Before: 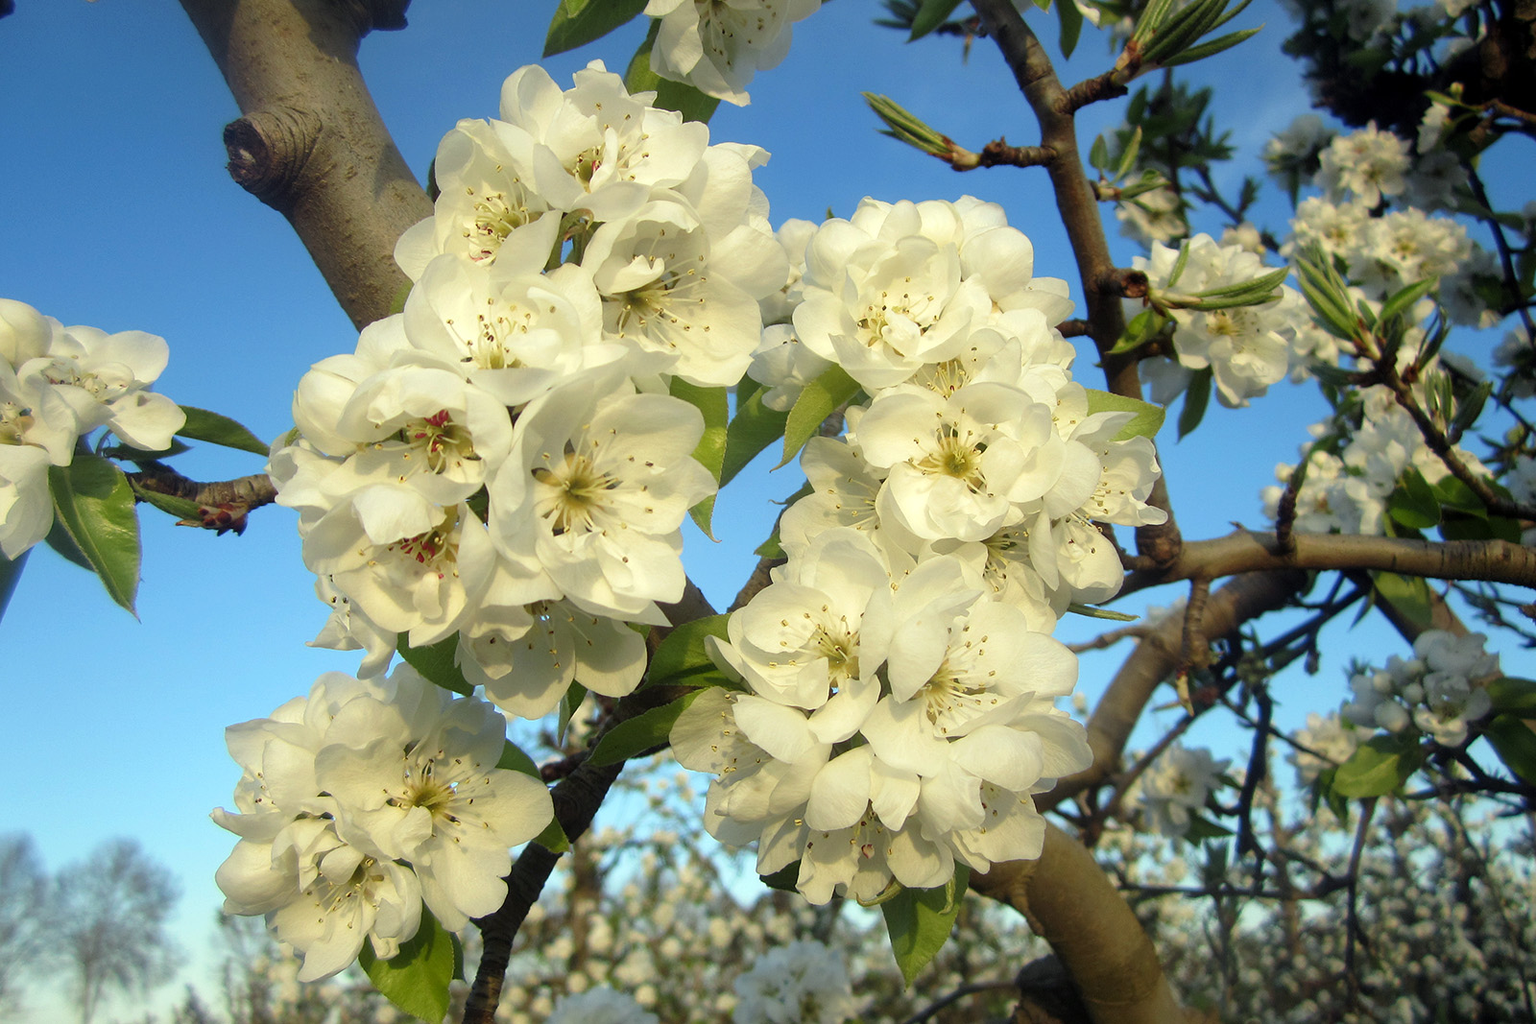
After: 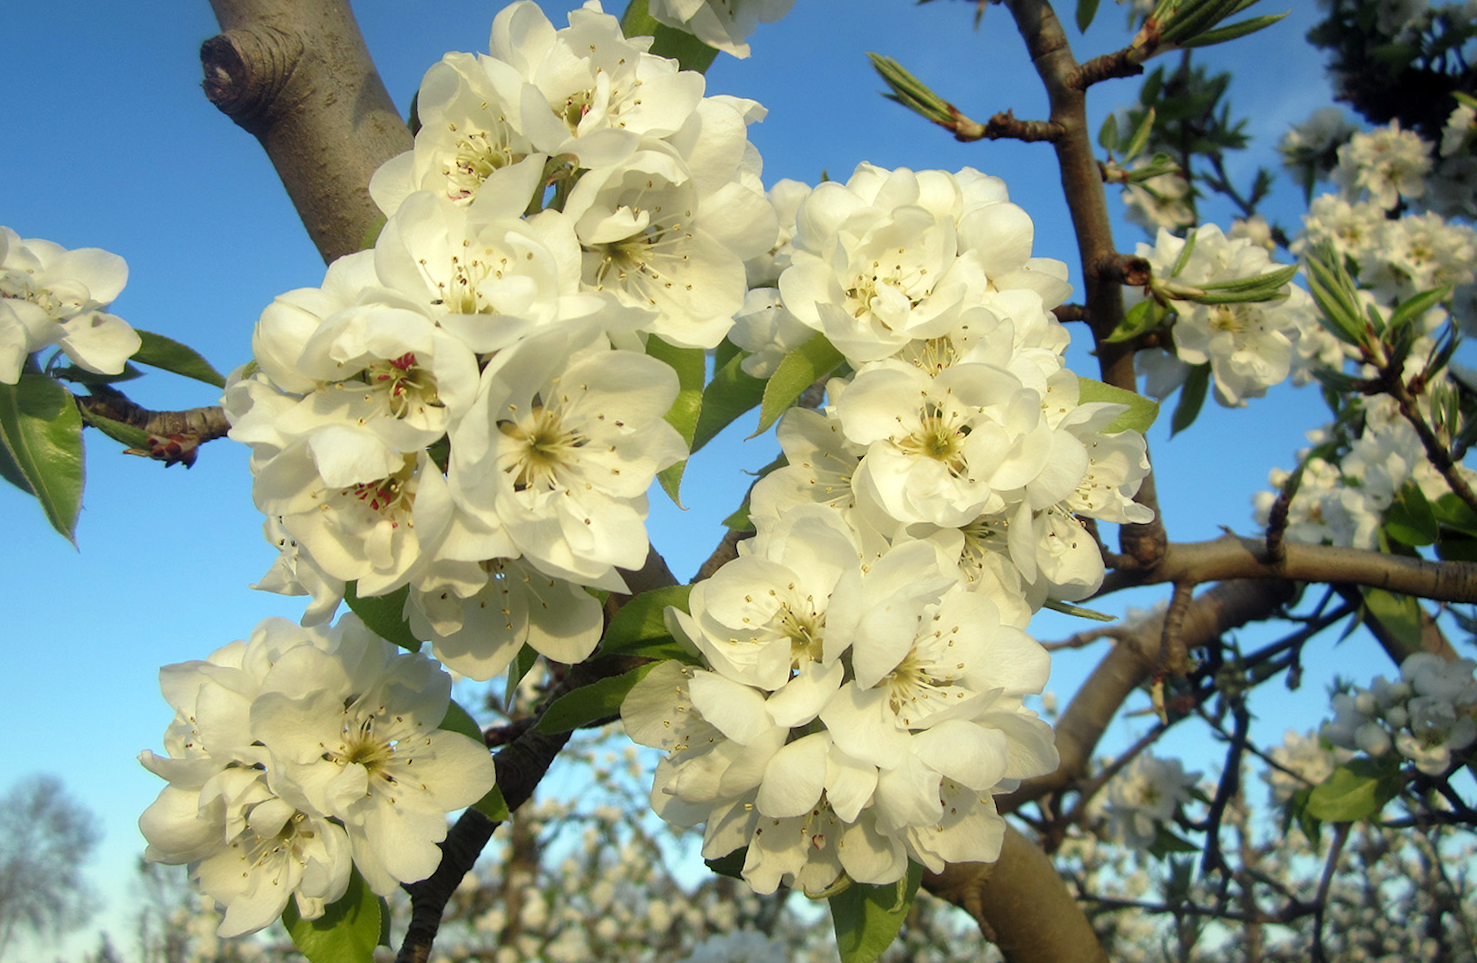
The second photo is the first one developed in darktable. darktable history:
crop and rotate: angle -2.38°
rotate and perspective: rotation 1.57°, crop left 0.018, crop right 0.982, crop top 0.039, crop bottom 0.961
